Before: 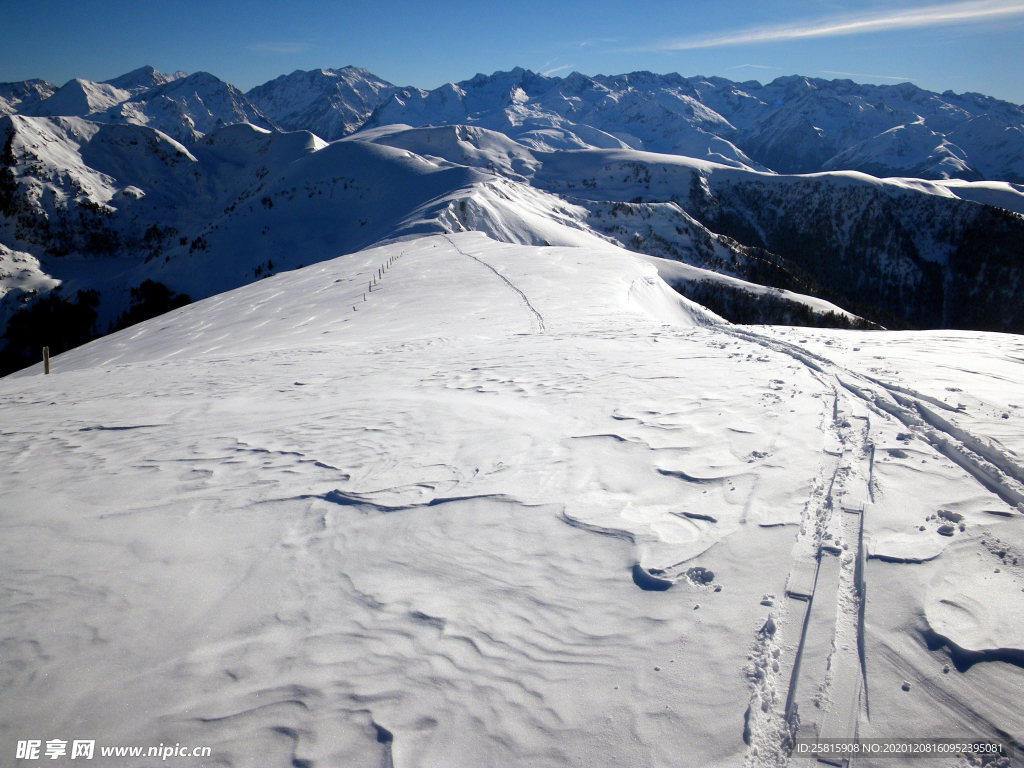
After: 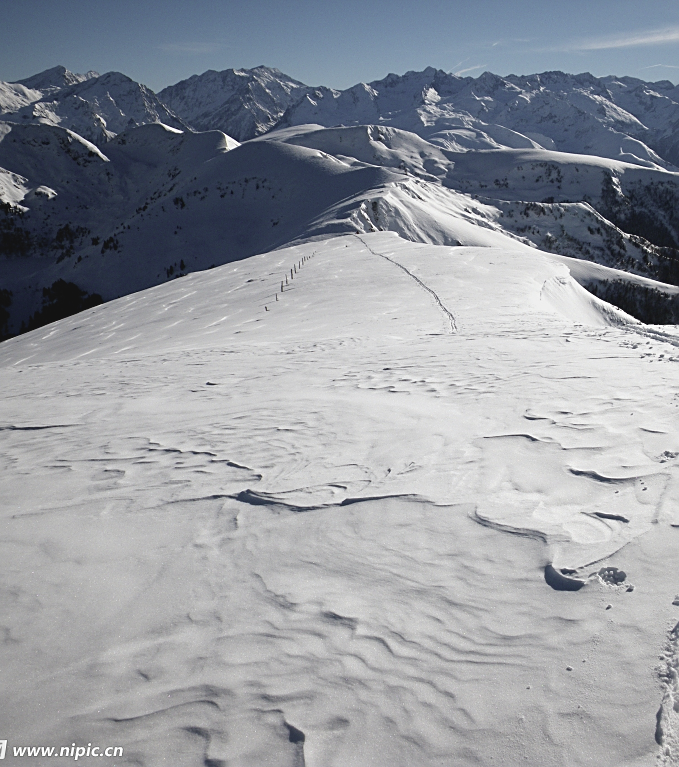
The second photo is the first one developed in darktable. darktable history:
contrast brightness saturation: contrast -0.109
sharpen: on, module defaults
color correction: highlights b* 0.064, saturation 0.502
crop and rotate: left 8.664%, right 24.945%
